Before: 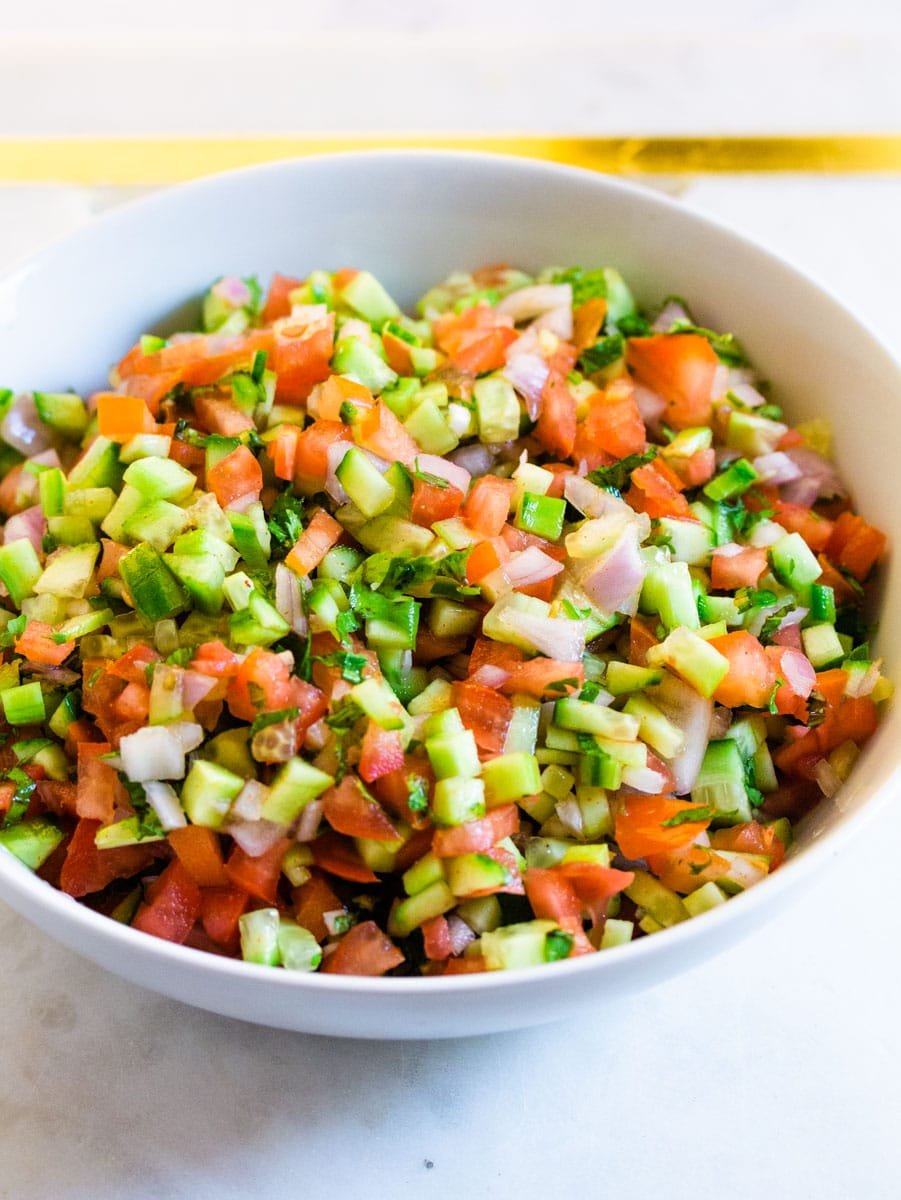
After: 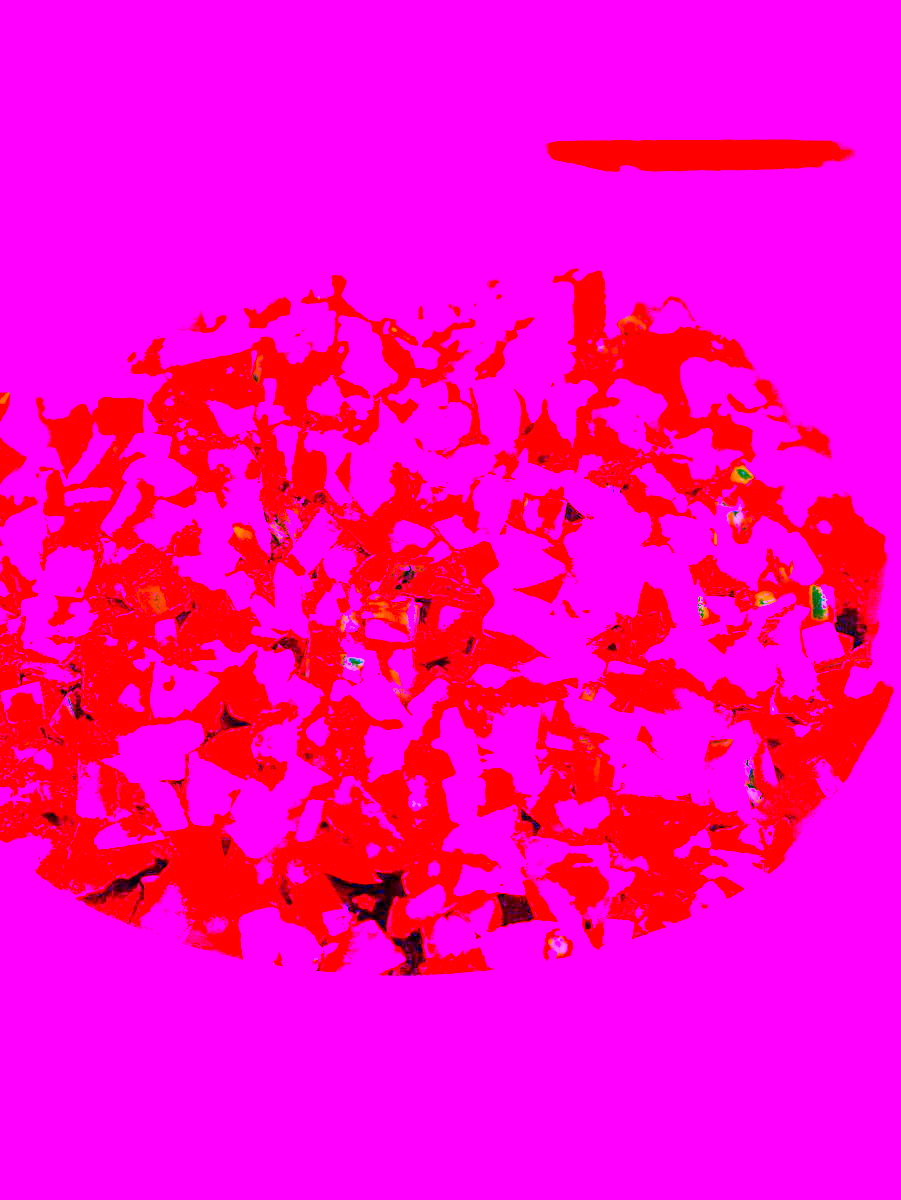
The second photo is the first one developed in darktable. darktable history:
contrast brightness saturation: contrast 0.04, saturation 0.16
white balance: red 8, blue 8
